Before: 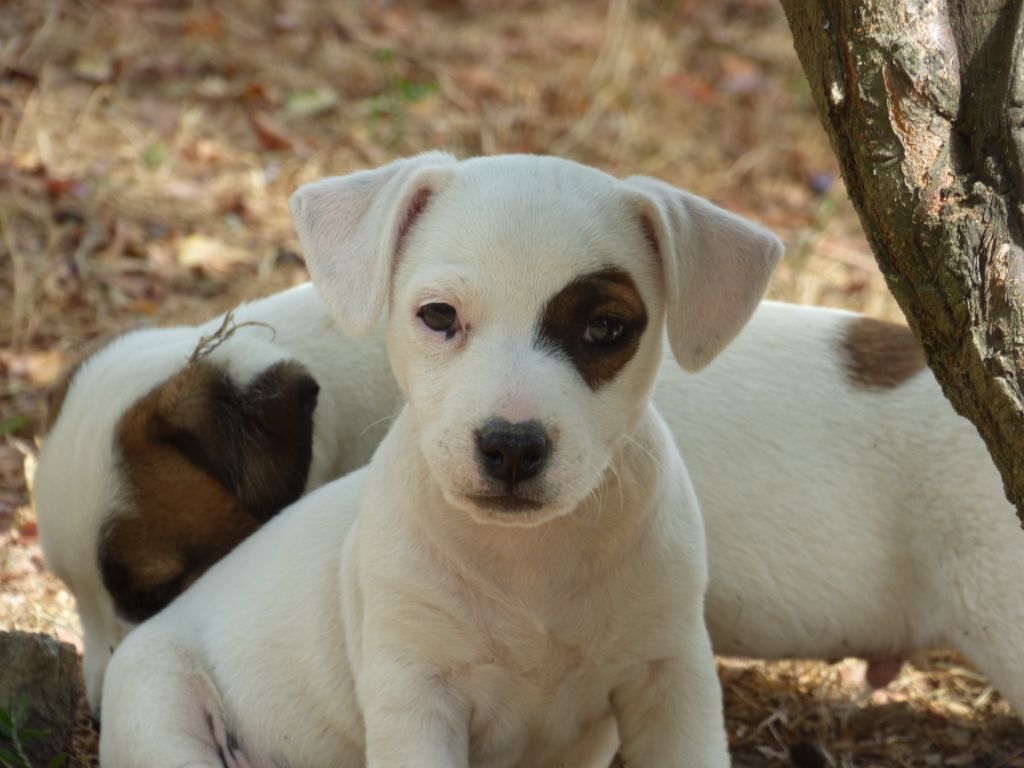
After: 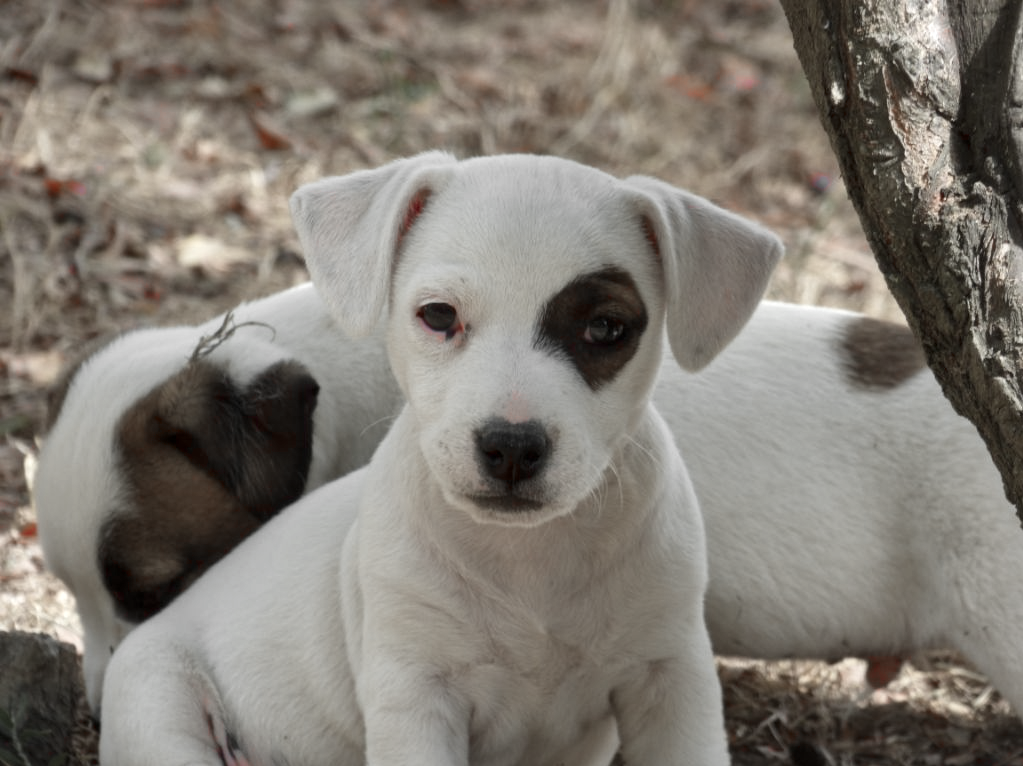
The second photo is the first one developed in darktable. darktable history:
crop: top 0.05%, bottom 0.098%
local contrast: mode bilateral grid, contrast 30, coarseness 25, midtone range 0.2
color zones: curves: ch1 [(0, 0.831) (0.08, 0.771) (0.157, 0.268) (0.241, 0.207) (0.562, -0.005) (0.714, -0.013) (0.876, 0.01) (1, 0.831)]
